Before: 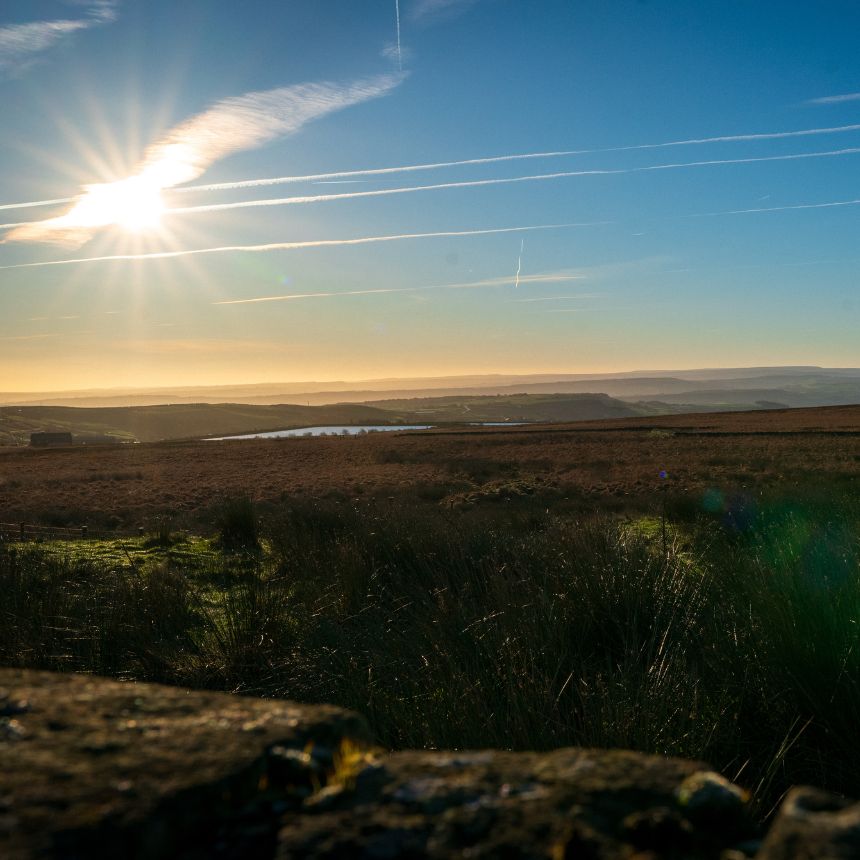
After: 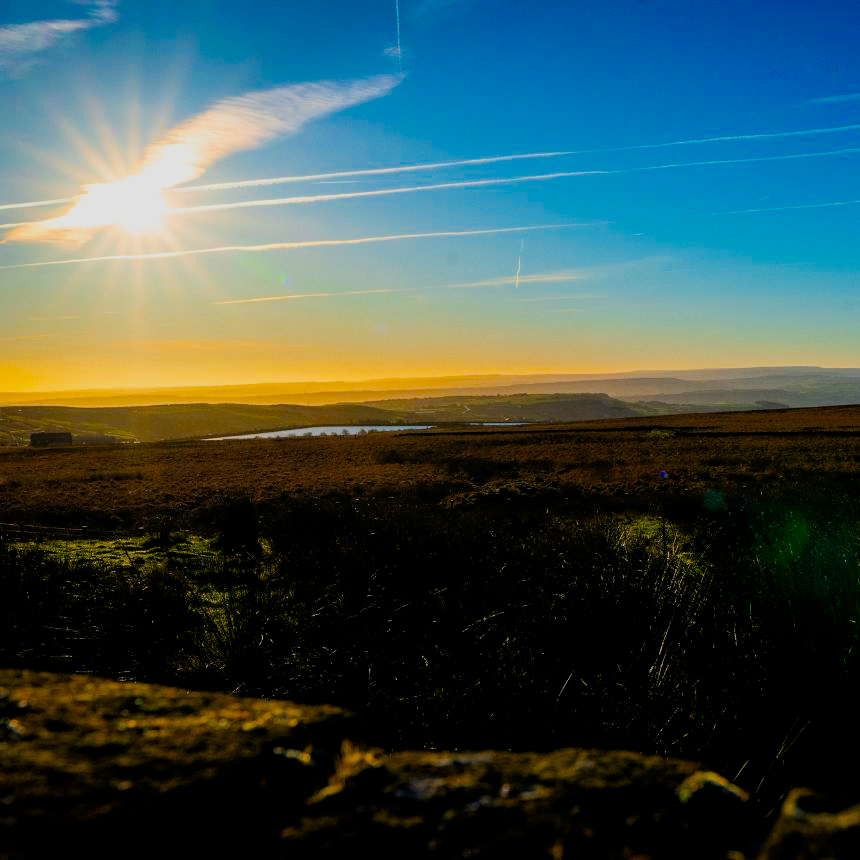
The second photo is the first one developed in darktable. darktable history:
color balance rgb: linear chroma grading › global chroma 15%, perceptual saturation grading › global saturation 30%
filmic rgb: black relative exposure -7.75 EV, white relative exposure 4.4 EV, threshold 3 EV, target black luminance 0%, hardness 3.76, latitude 50.51%, contrast 1.074, highlights saturation mix 10%, shadows ↔ highlights balance -0.22%, color science v4 (2020), enable highlight reconstruction true
